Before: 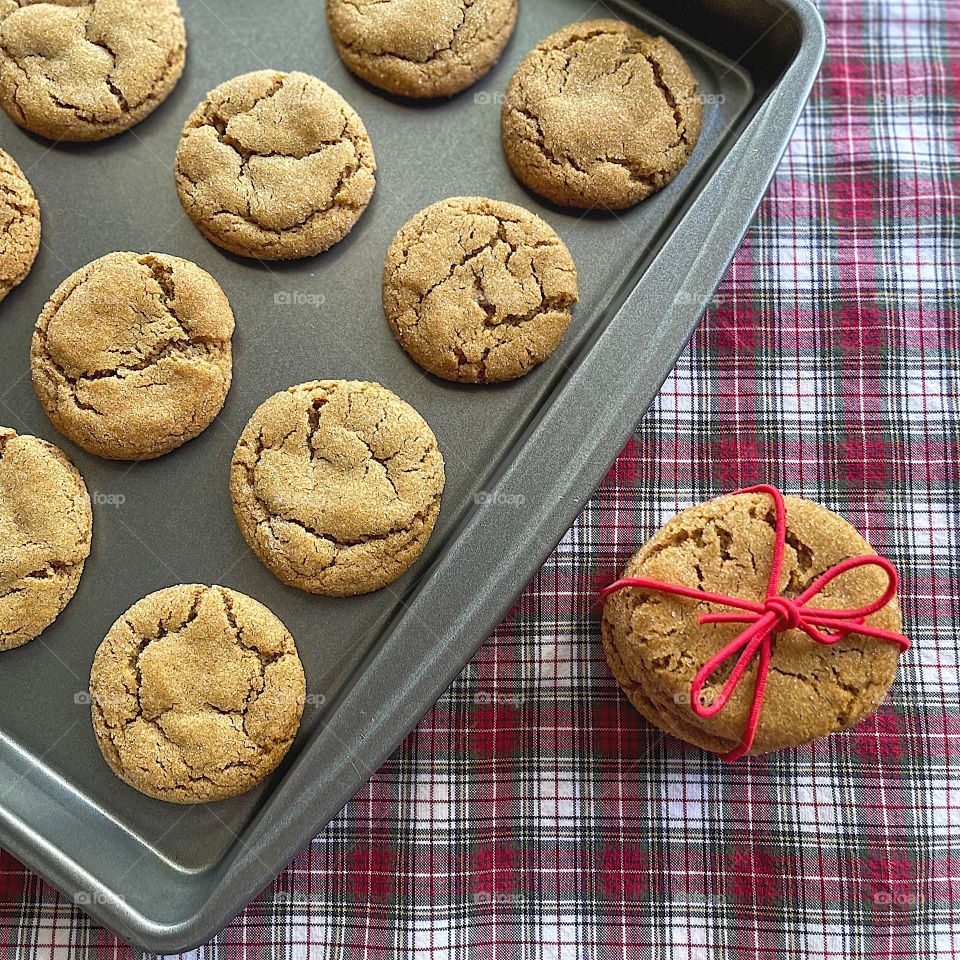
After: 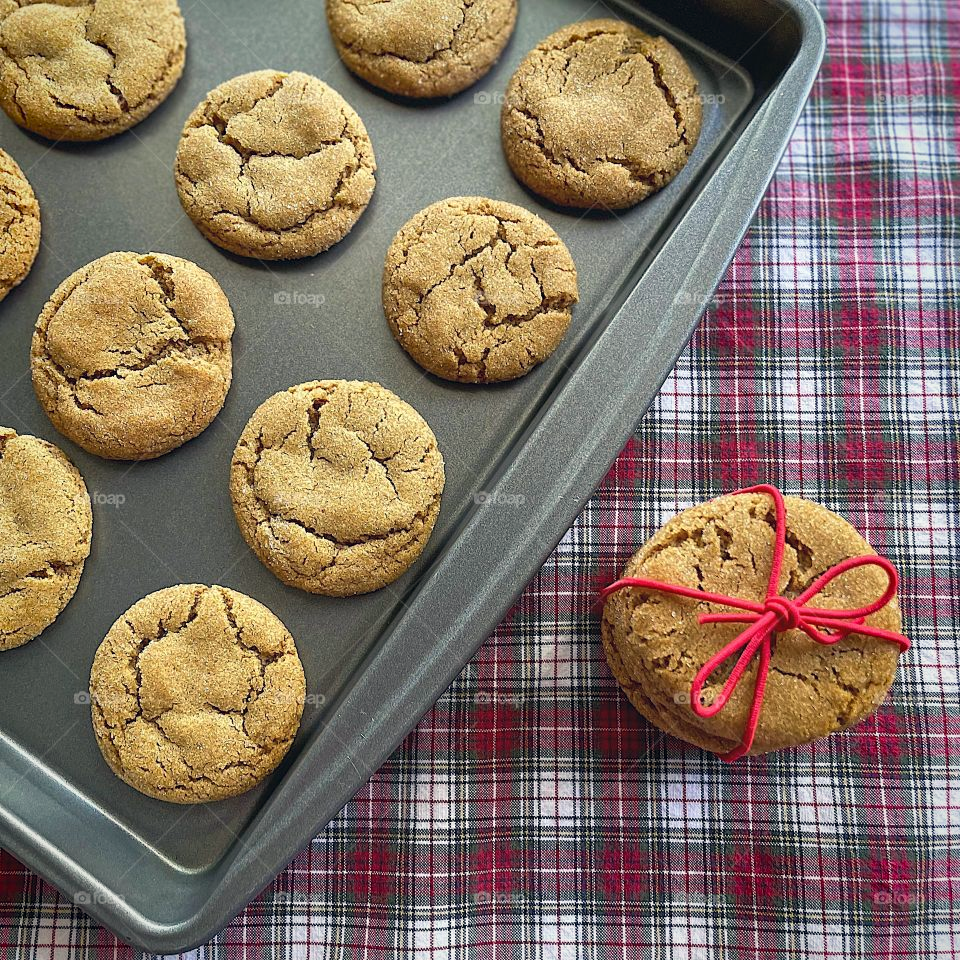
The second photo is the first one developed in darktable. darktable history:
vignetting: fall-off radius 93.35%, saturation 0.385
color correction: highlights a* 0.407, highlights b* 2.64, shadows a* -1.32, shadows b* -4.41
